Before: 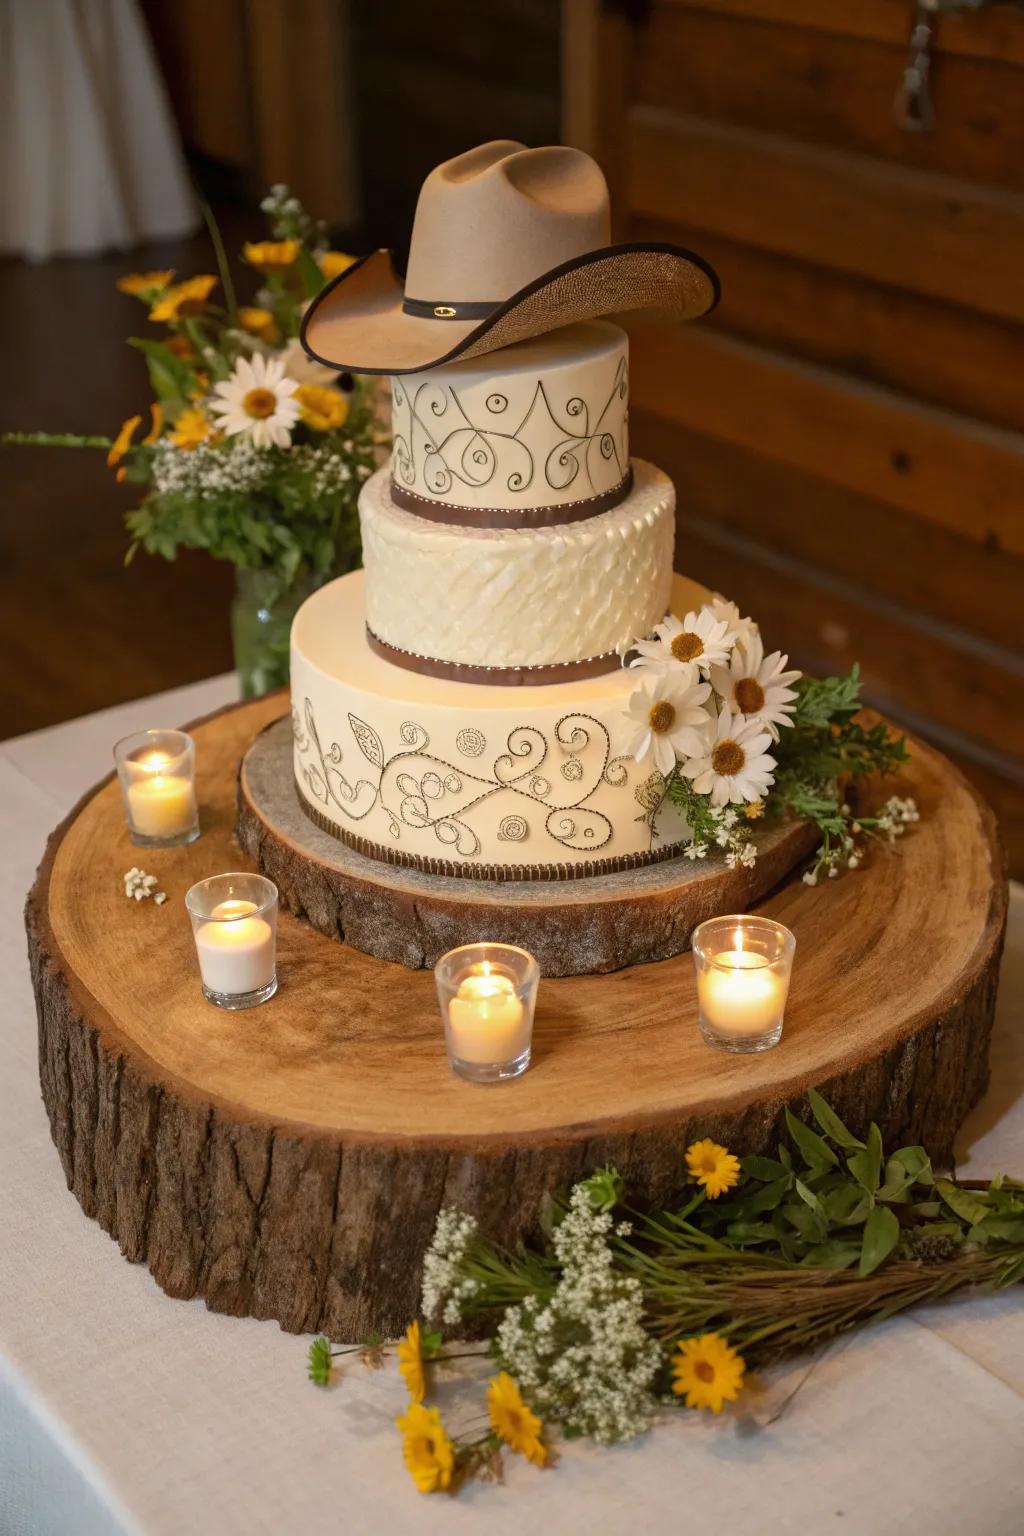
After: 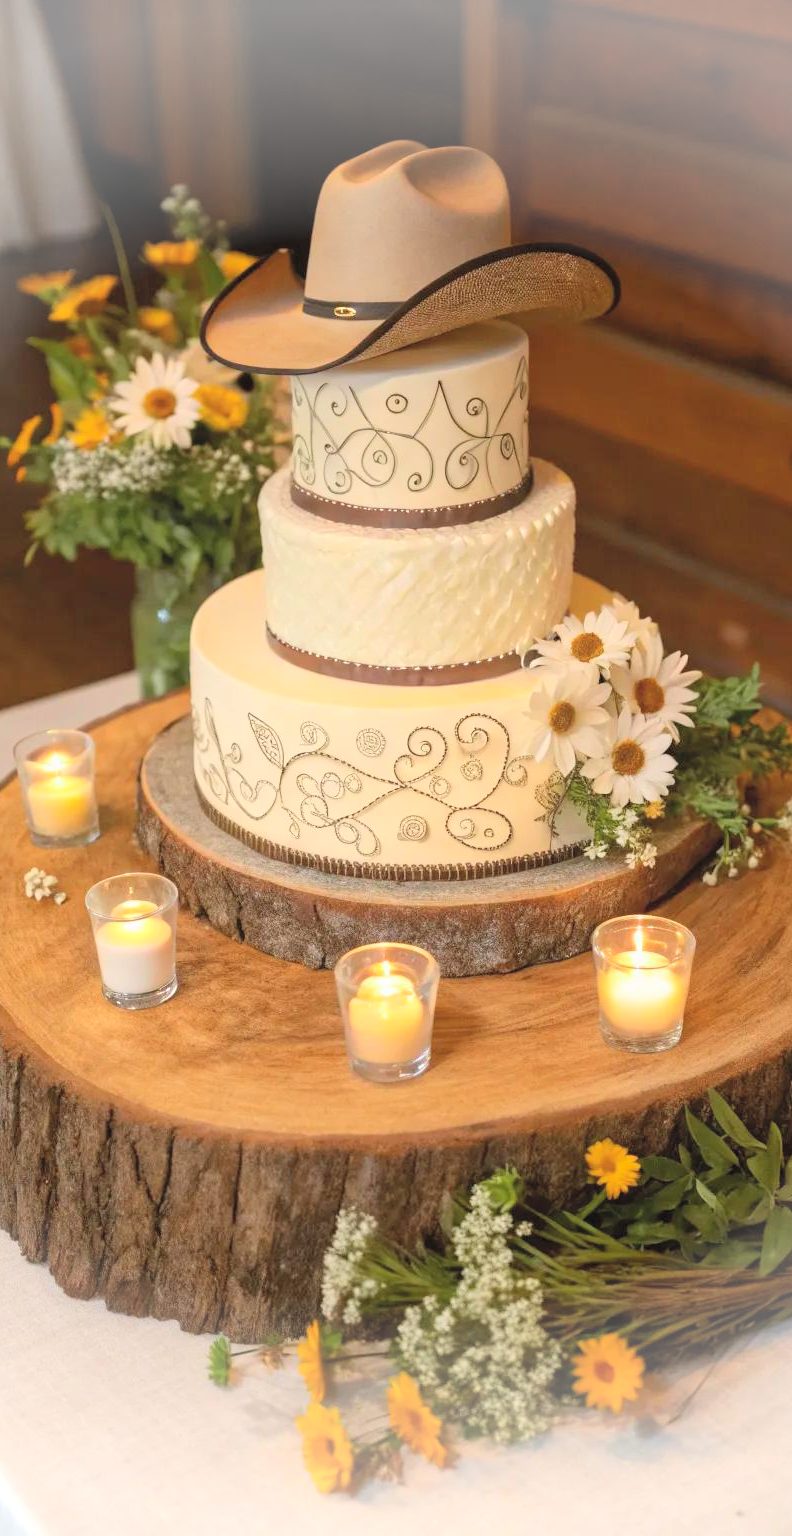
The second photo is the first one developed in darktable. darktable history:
crop: left 9.86%, right 12.746%
vignetting: fall-off start 69.26%, fall-off radius 30.22%, brightness 0.29, saturation 0.002, width/height ratio 0.986, shape 0.845
contrast brightness saturation: contrast 0.101, brightness 0.309, saturation 0.144
